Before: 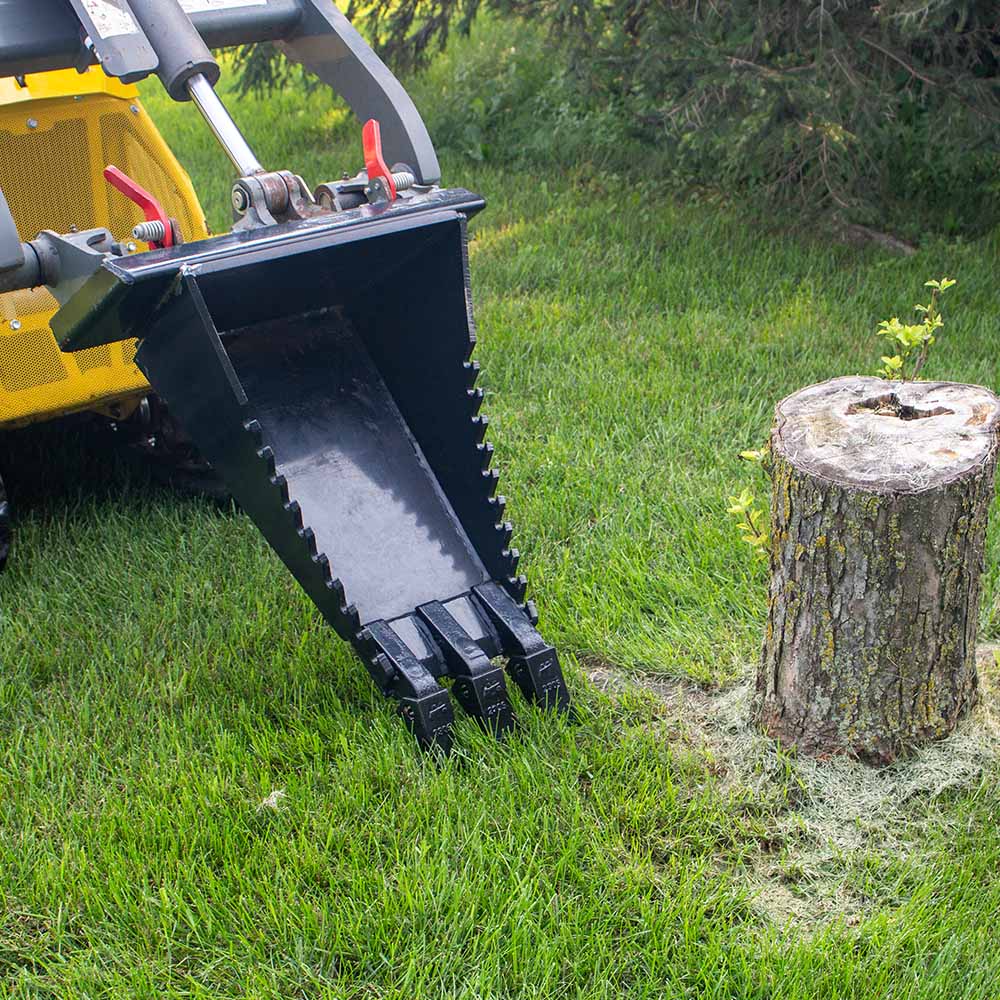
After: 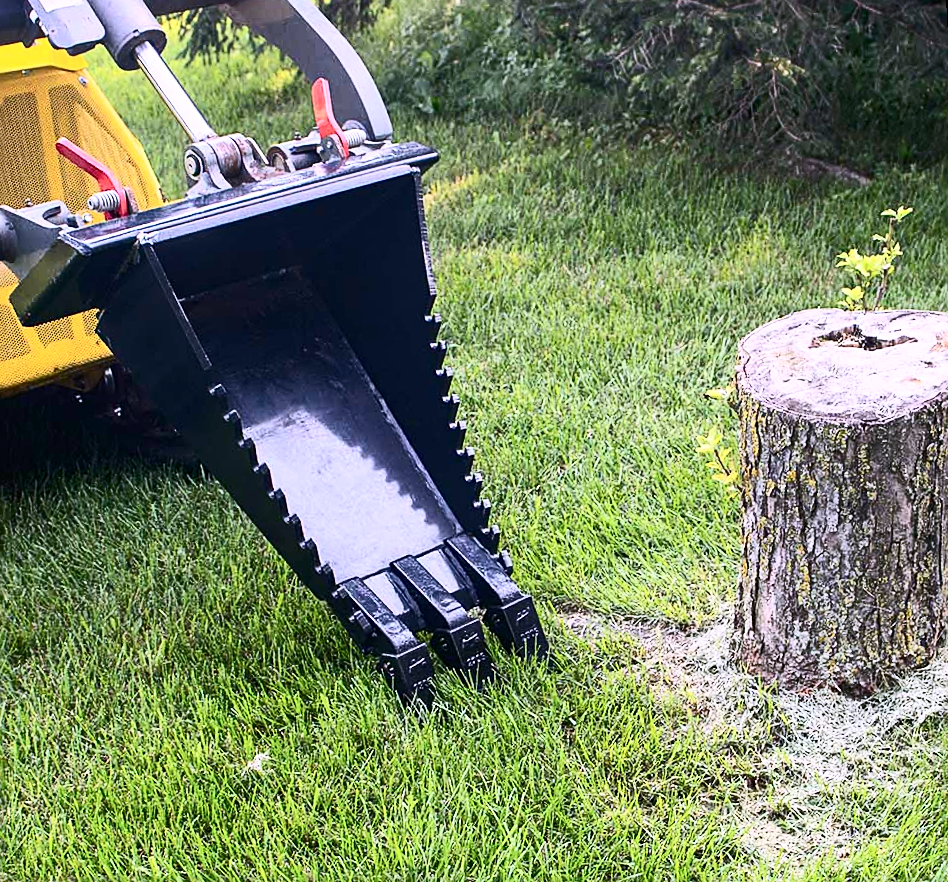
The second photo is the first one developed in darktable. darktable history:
white balance: red 1.042, blue 1.17
crop and rotate: left 2.536%, right 1.107%, bottom 2.246%
tone equalizer: on, module defaults
rotate and perspective: rotation -3°, crop left 0.031, crop right 0.968, crop top 0.07, crop bottom 0.93
contrast brightness saturation: contrast 0.39, brightness 0.1
sharpen: amount 0.478
